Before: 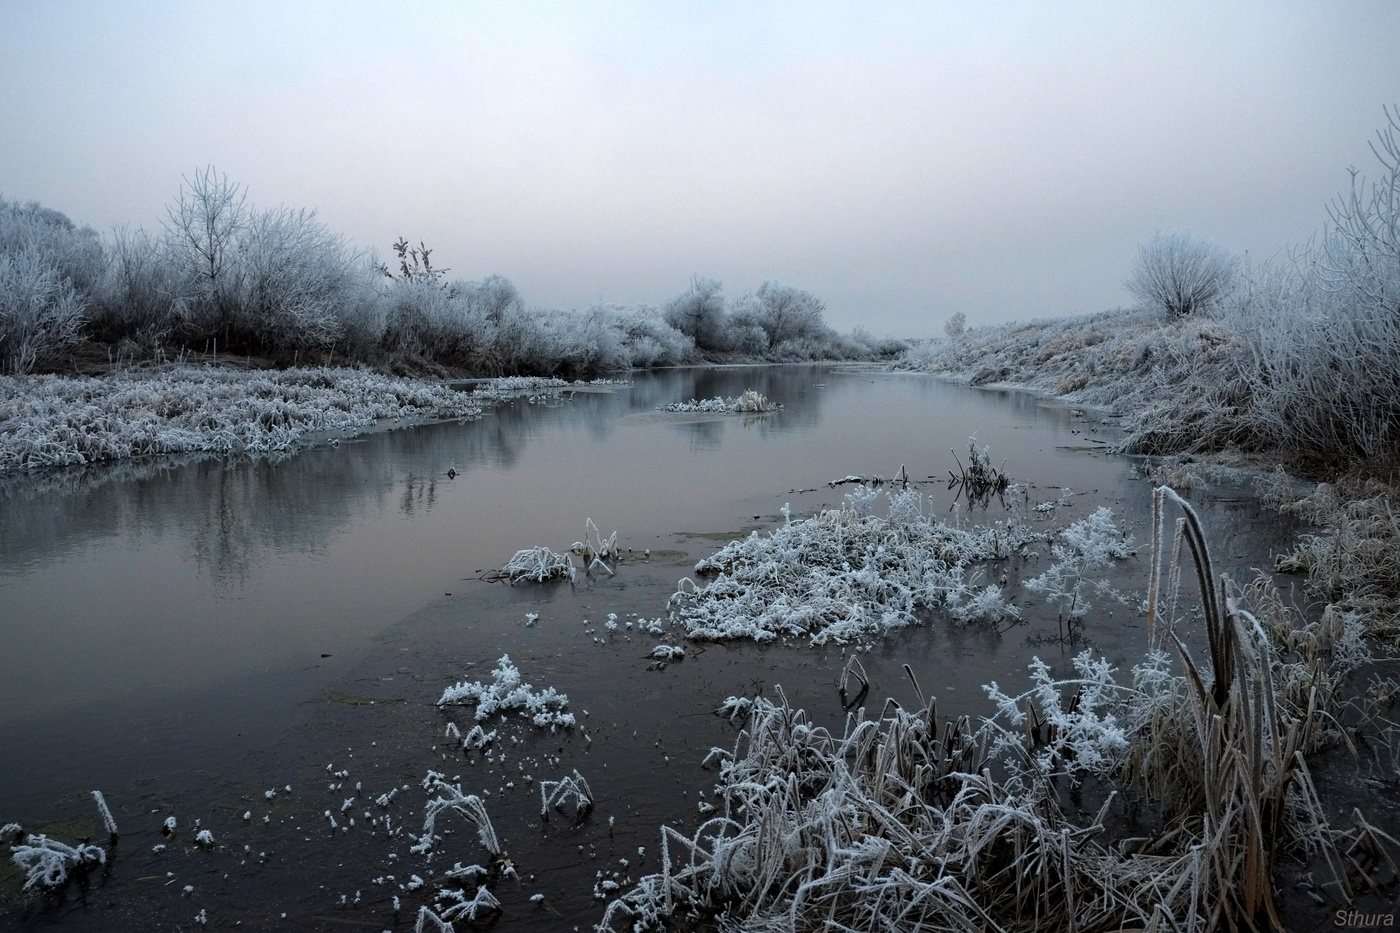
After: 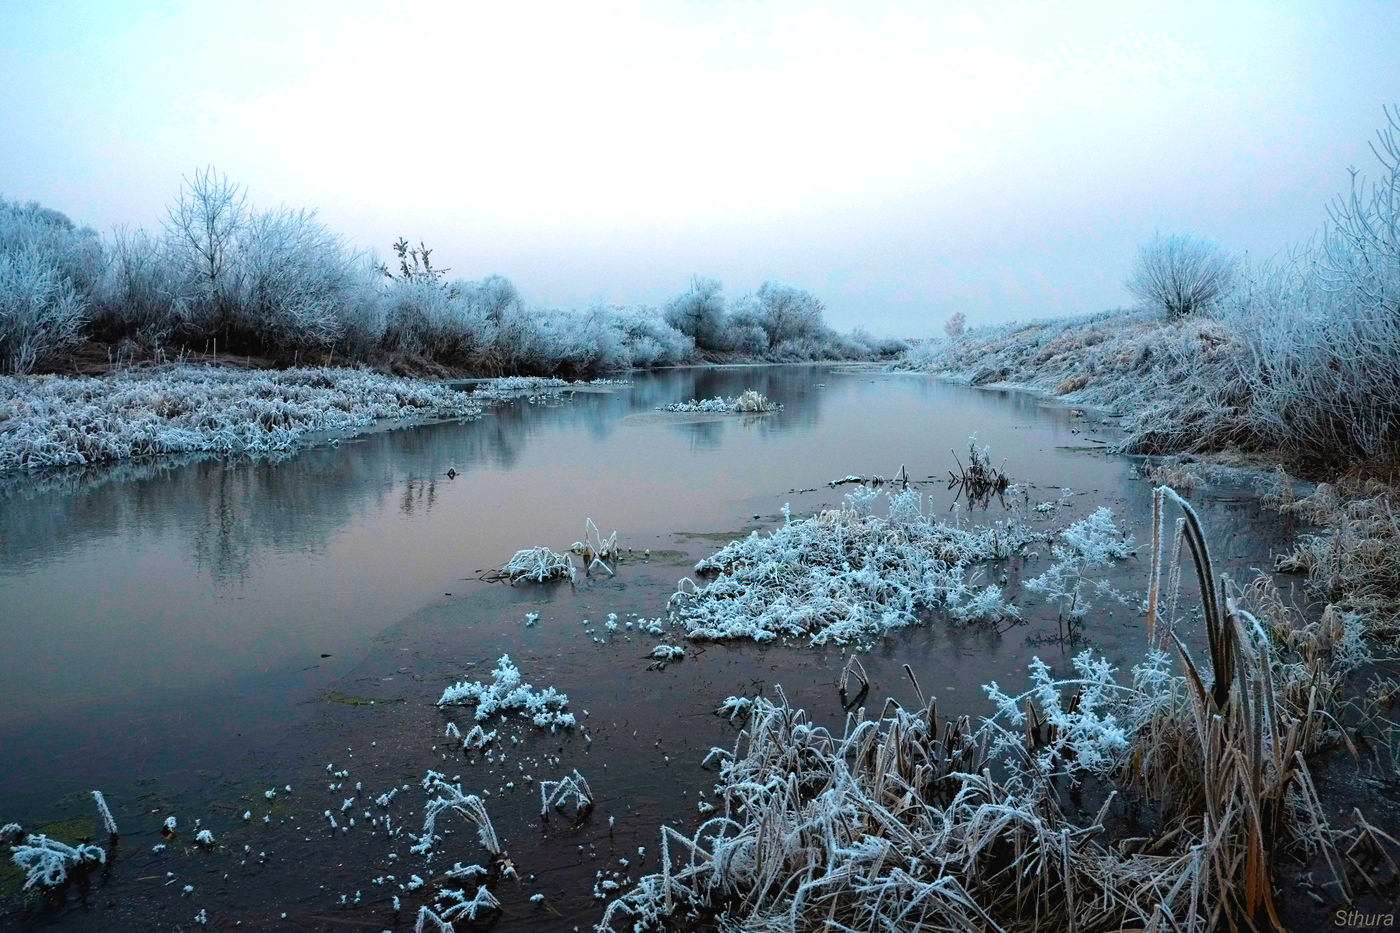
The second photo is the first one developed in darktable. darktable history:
exposure: black level correction -0.002, exposure 0.54 EV, compensate highlight preservation false
color balance rgb: linear chroma grading › global chroma 15%, perceptual saturation grading › global saturation 30%
